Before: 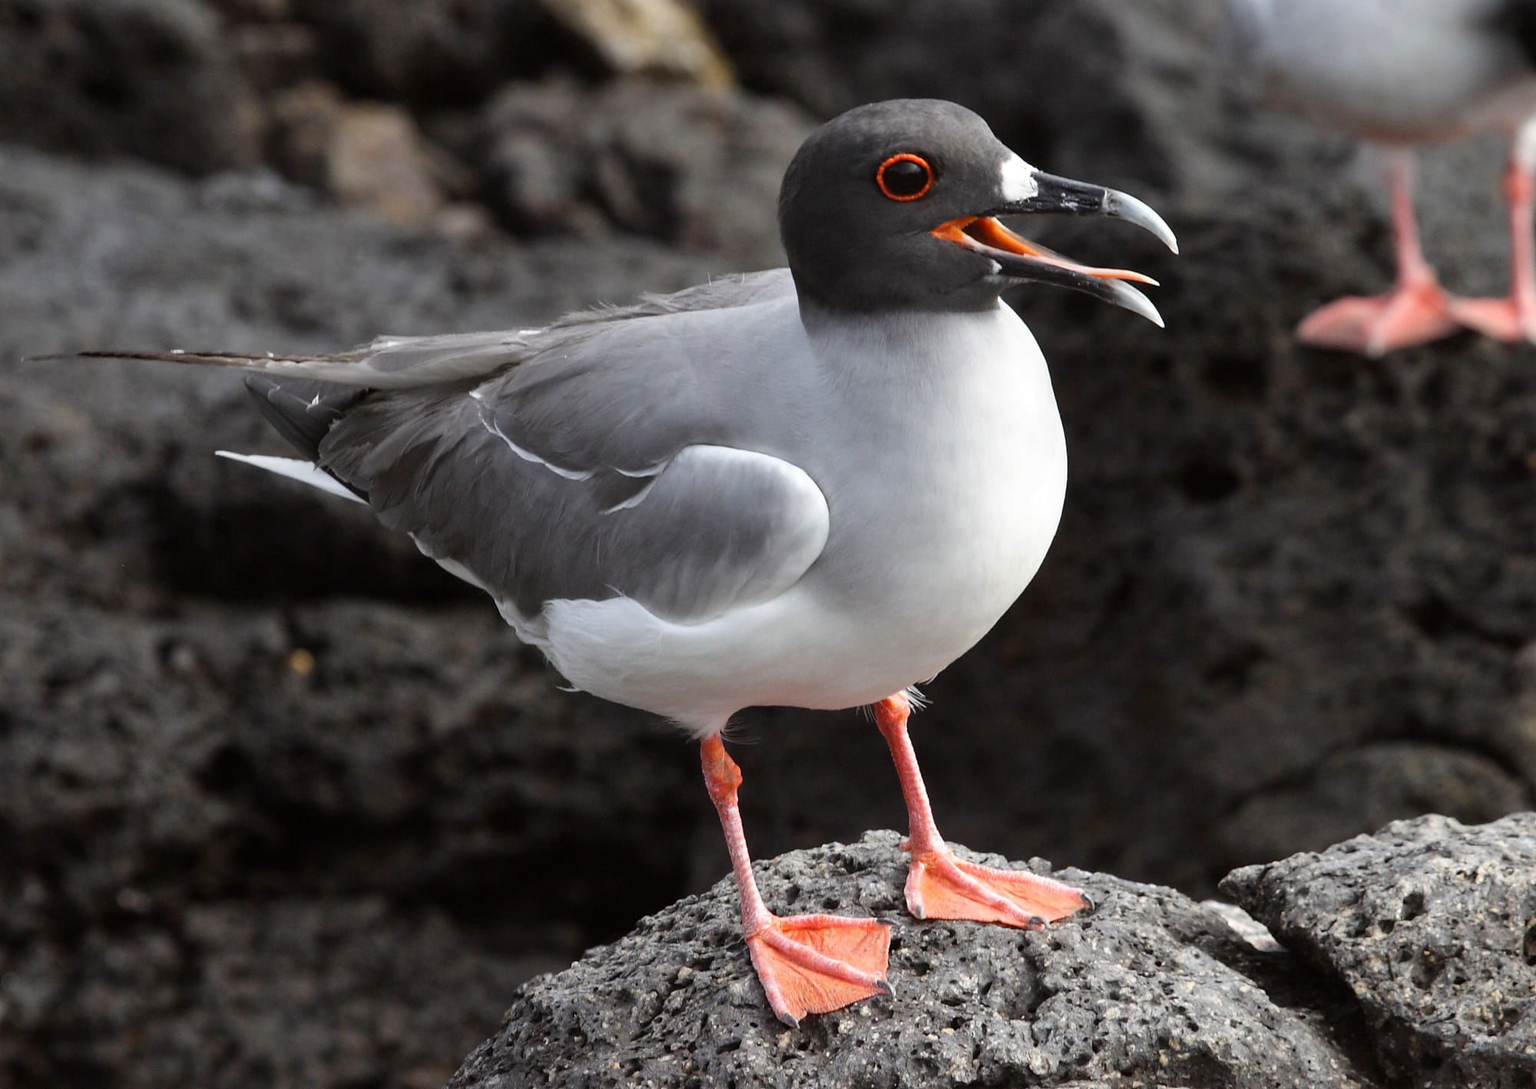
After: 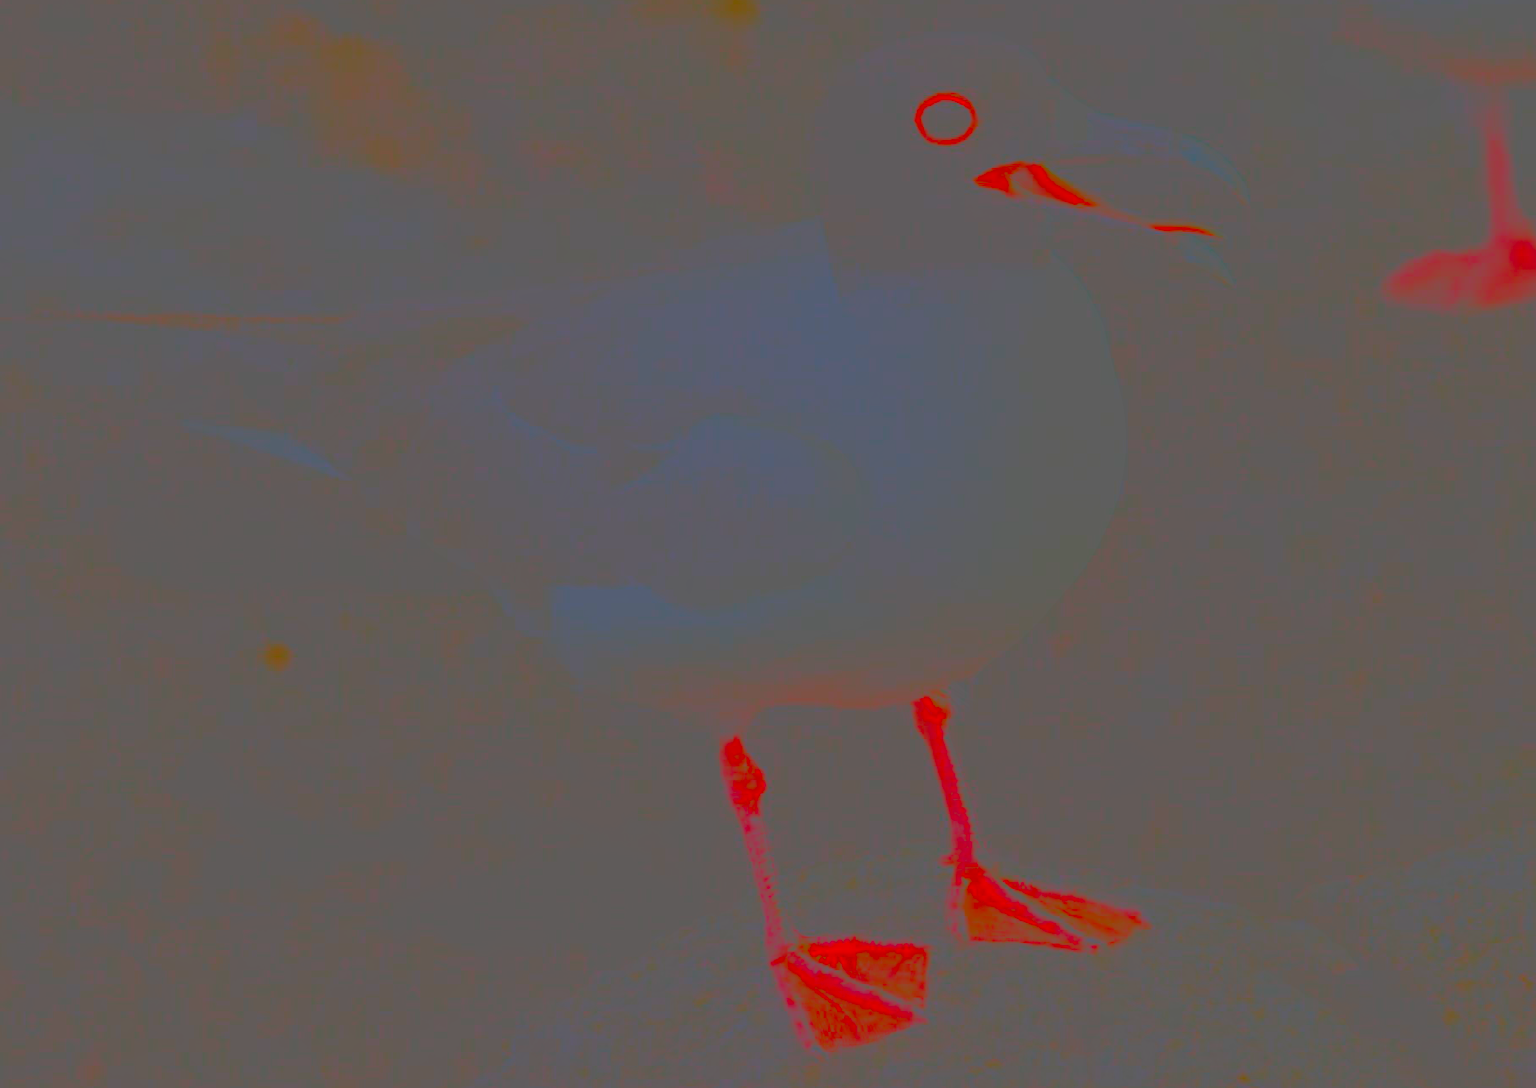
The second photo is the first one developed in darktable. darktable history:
crop: left 3.305%, top 6.436%, right 6.389%, bottom 3.258%
contrast brightness saturation: contrast -0.99, brightness -0.17, saturation 0.75
